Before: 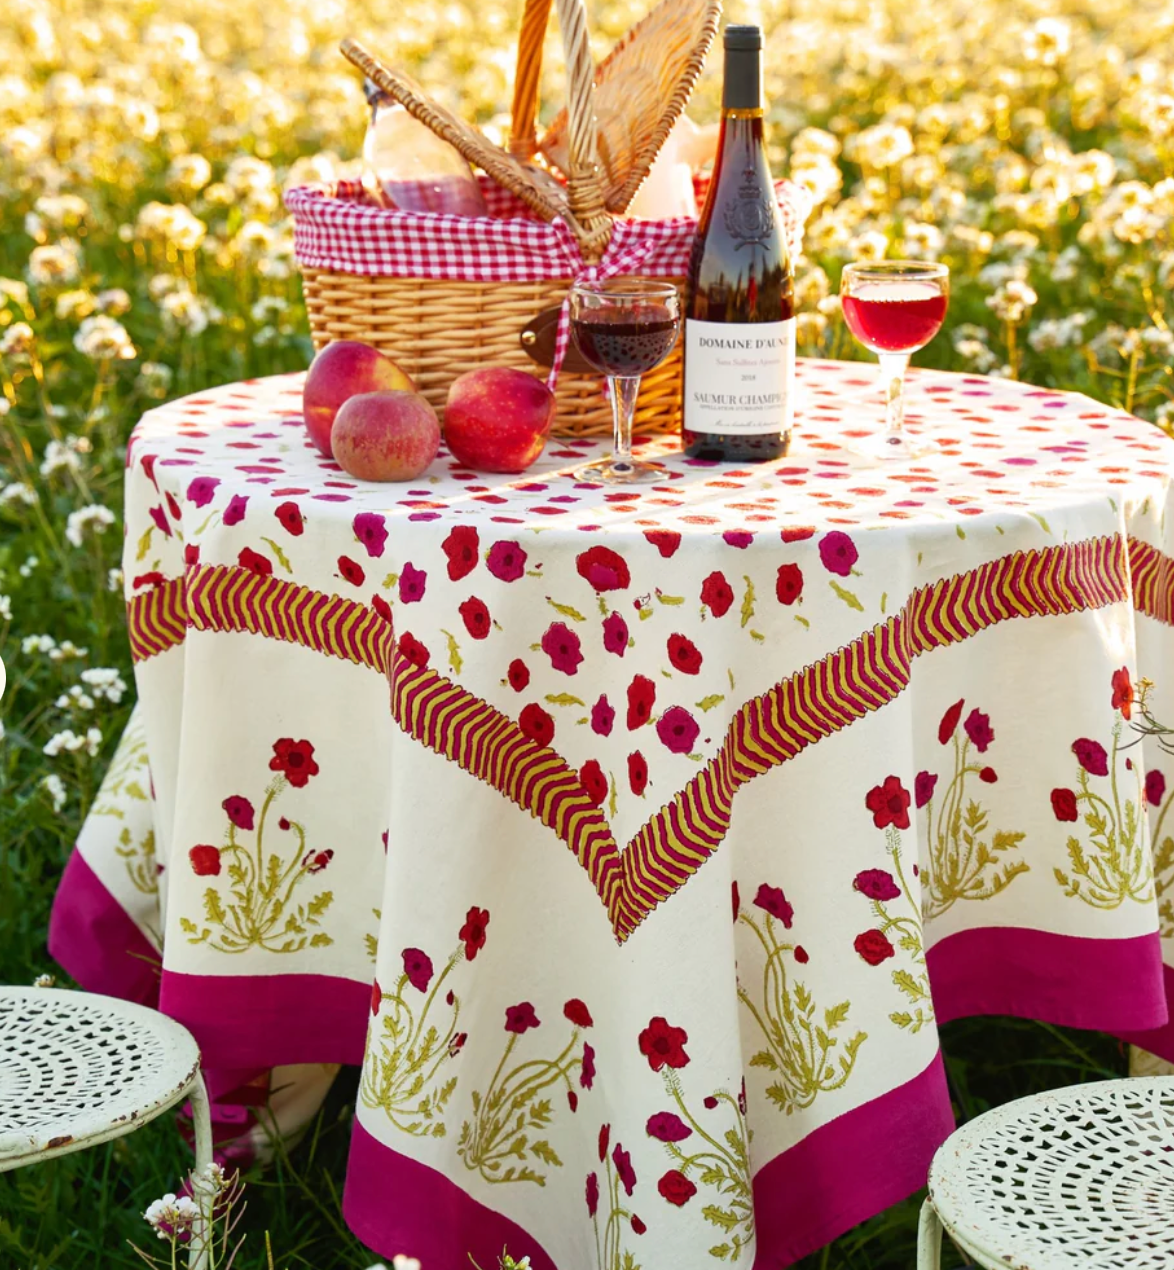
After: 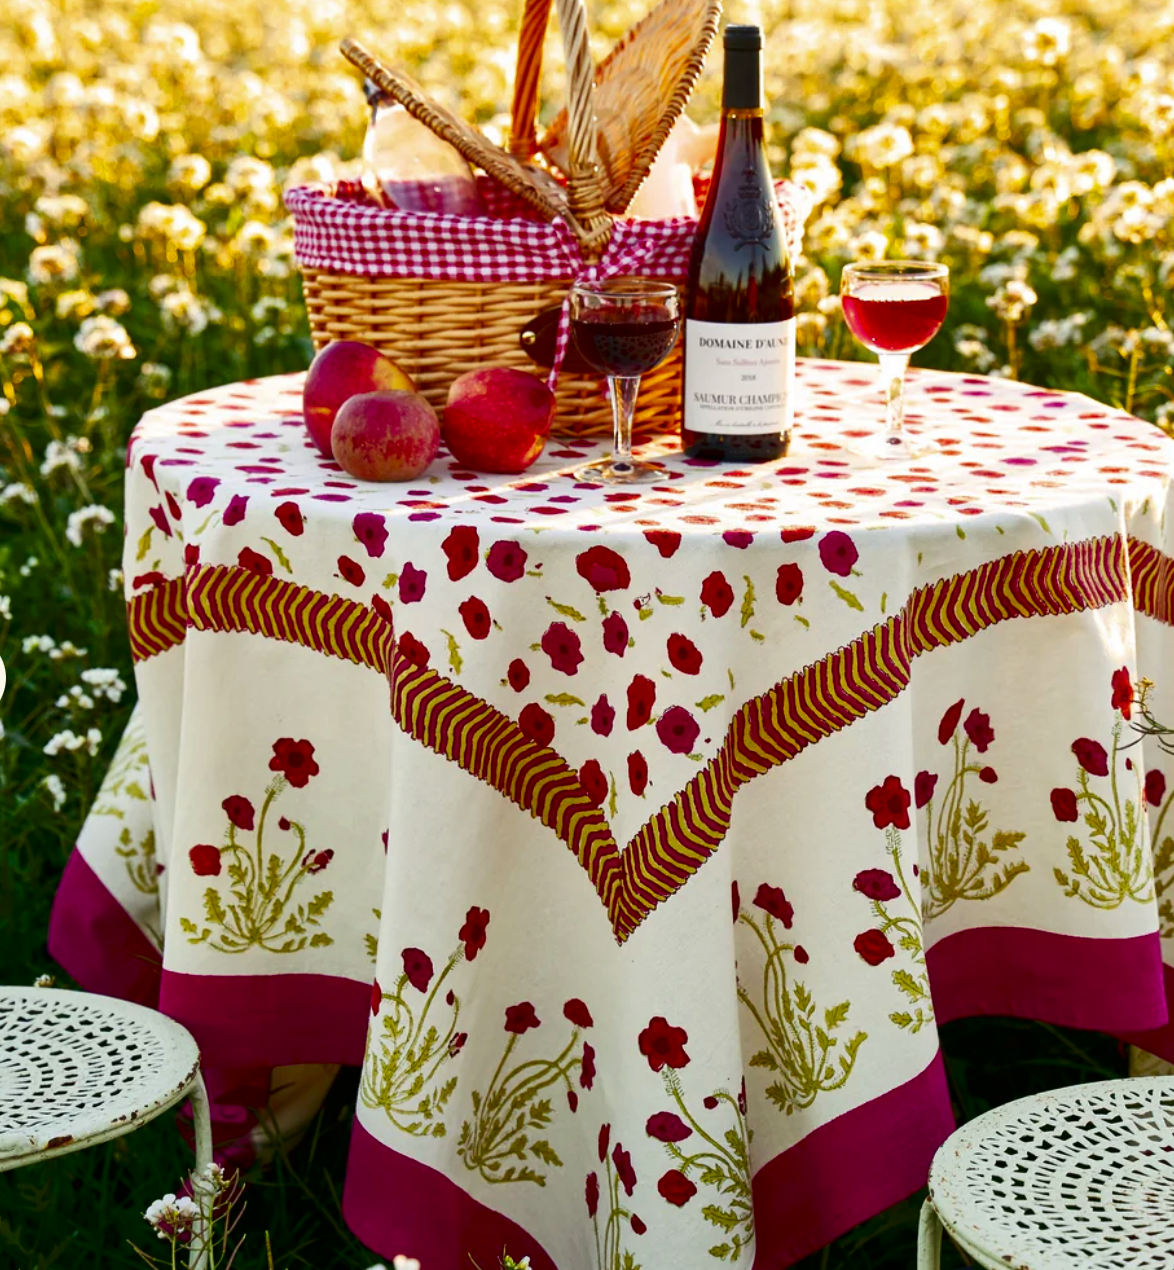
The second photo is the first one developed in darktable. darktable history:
tone equalizer: -8 EV 0.06 EV, smoothing diameter 25%, edges refinement/feathering 10, preserve details guided filter
contrast brightness saturation: contrast 0.1, brightness -0.26, saturation 0.14
